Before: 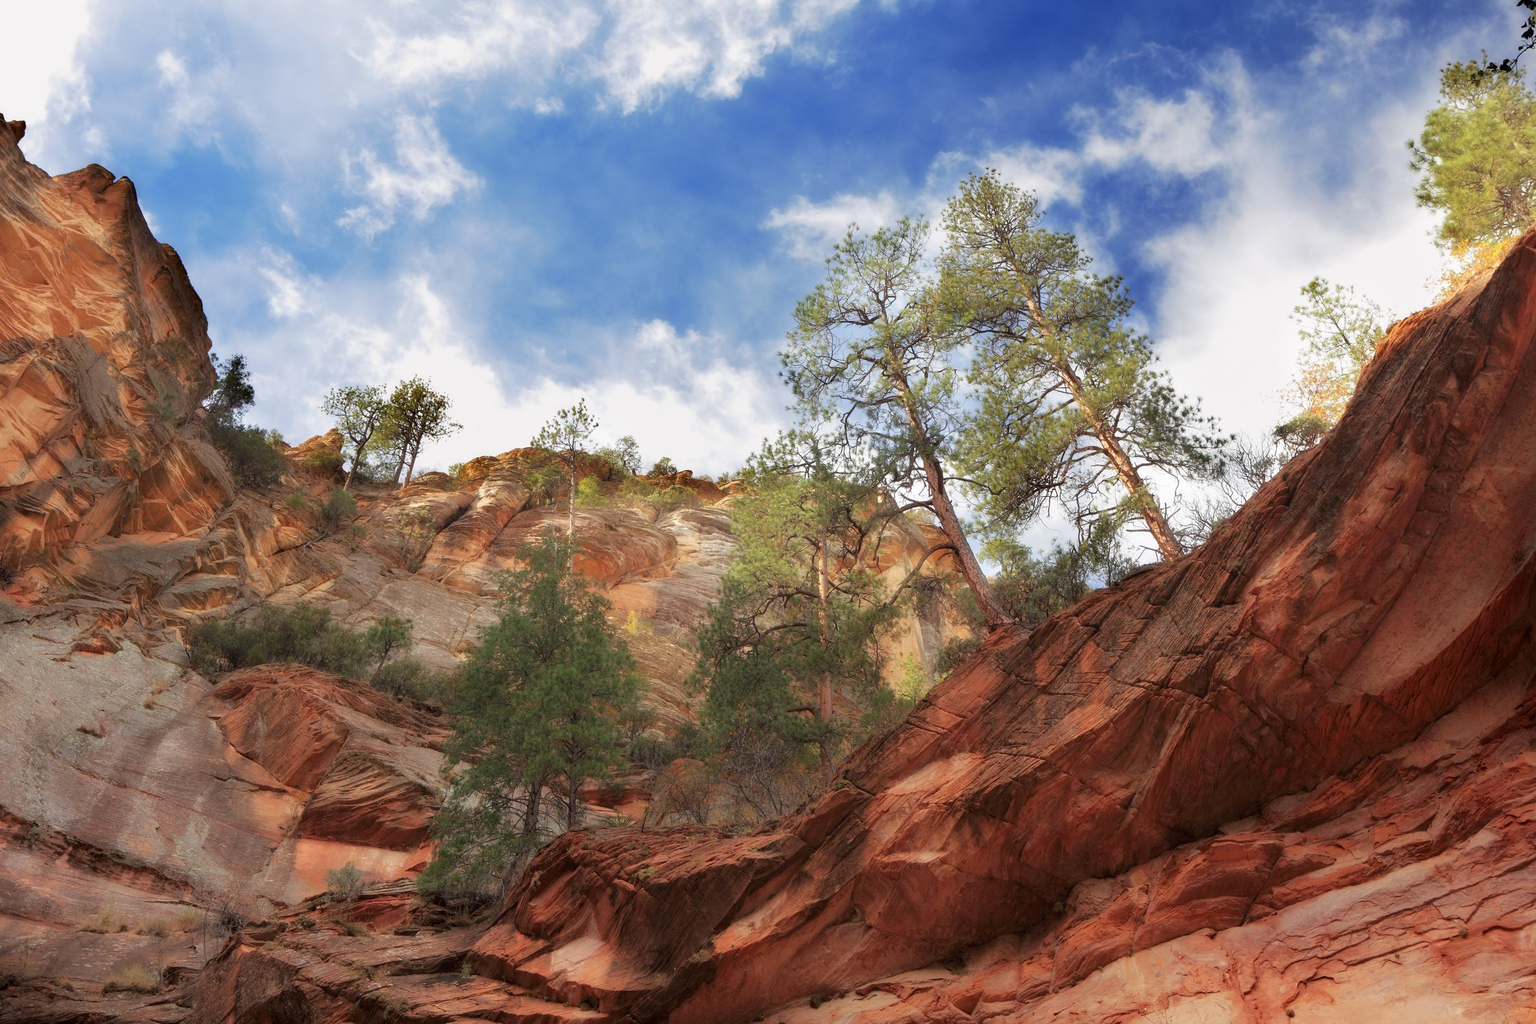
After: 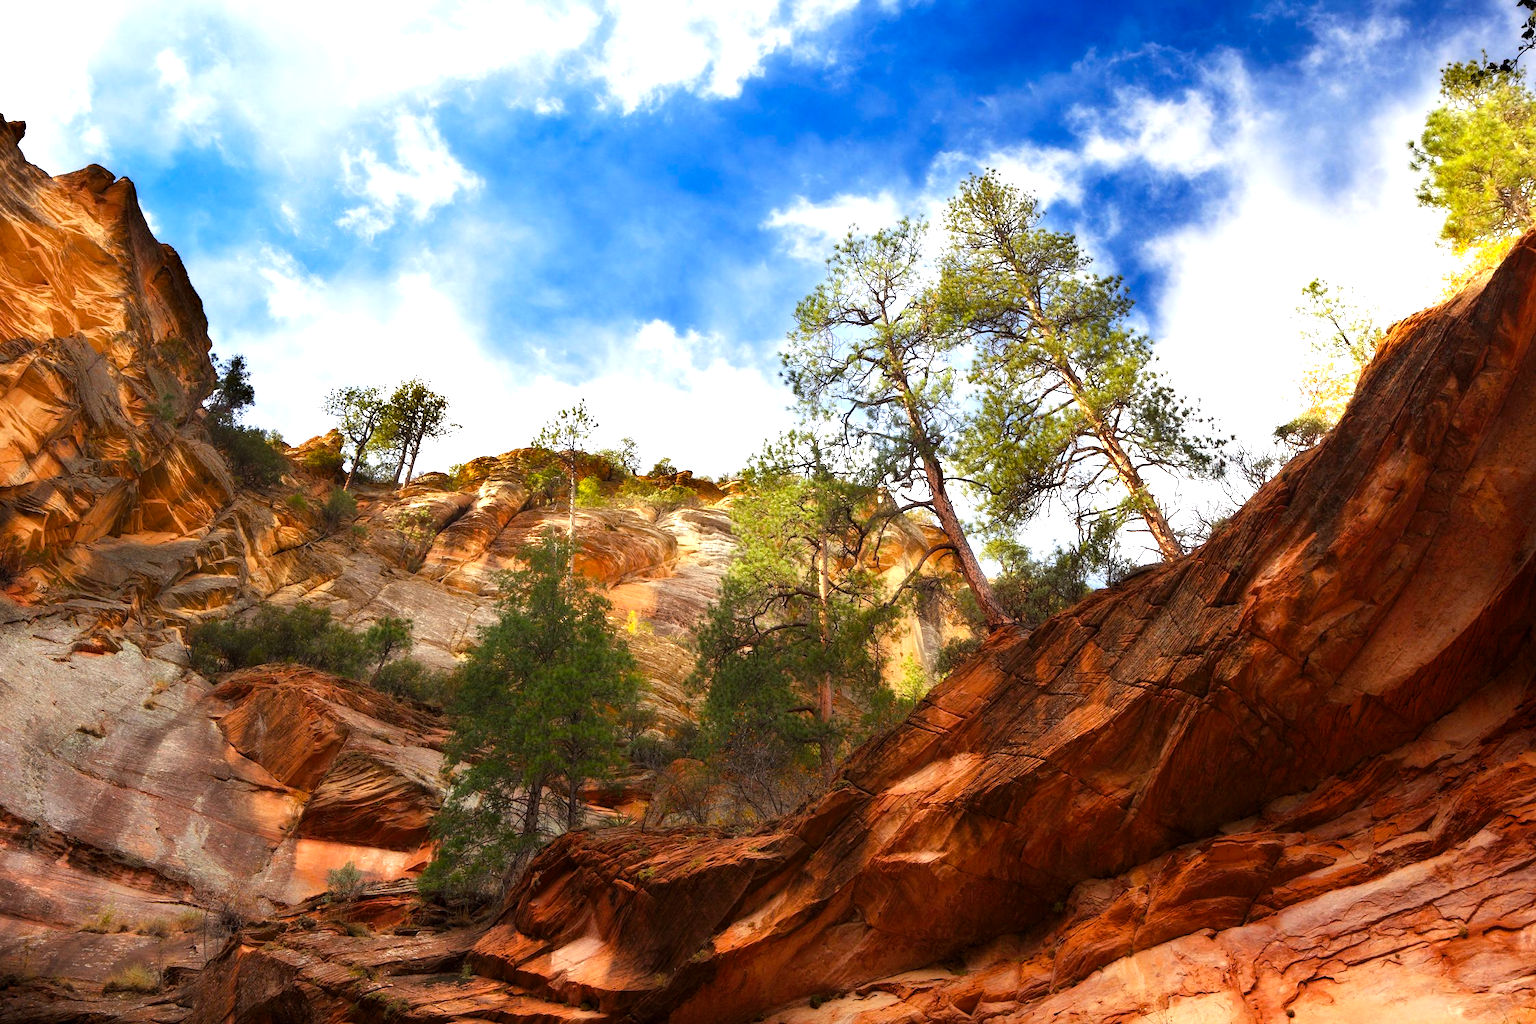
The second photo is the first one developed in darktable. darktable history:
tone equalizer: -8 EV -0.417 EV, -7 EV -0.389 EV, -6 EV -0.333 EV, -5 EV -0.222 EV, -3 EV 0.222 EV, -2 EV 0.333 EV, -1 EV 0.389 EV, +0 EV 0.417 EV, edges refinement/feathering 500, mask exposure compensation -1.57 EV, preserve details no
color balance rgb: linear chroma grading › global chroma 16.62%, perceptual saturation grading › highlights -8.63%, perceptual saturation grading › mid-tones 18.66%, perceptual saturation grading › shadows 28.49%, perceptual brilliance grading › highlights 14.22%, perceptual brilliance grading › shadows -18.96%, global vibrance 27.71%
